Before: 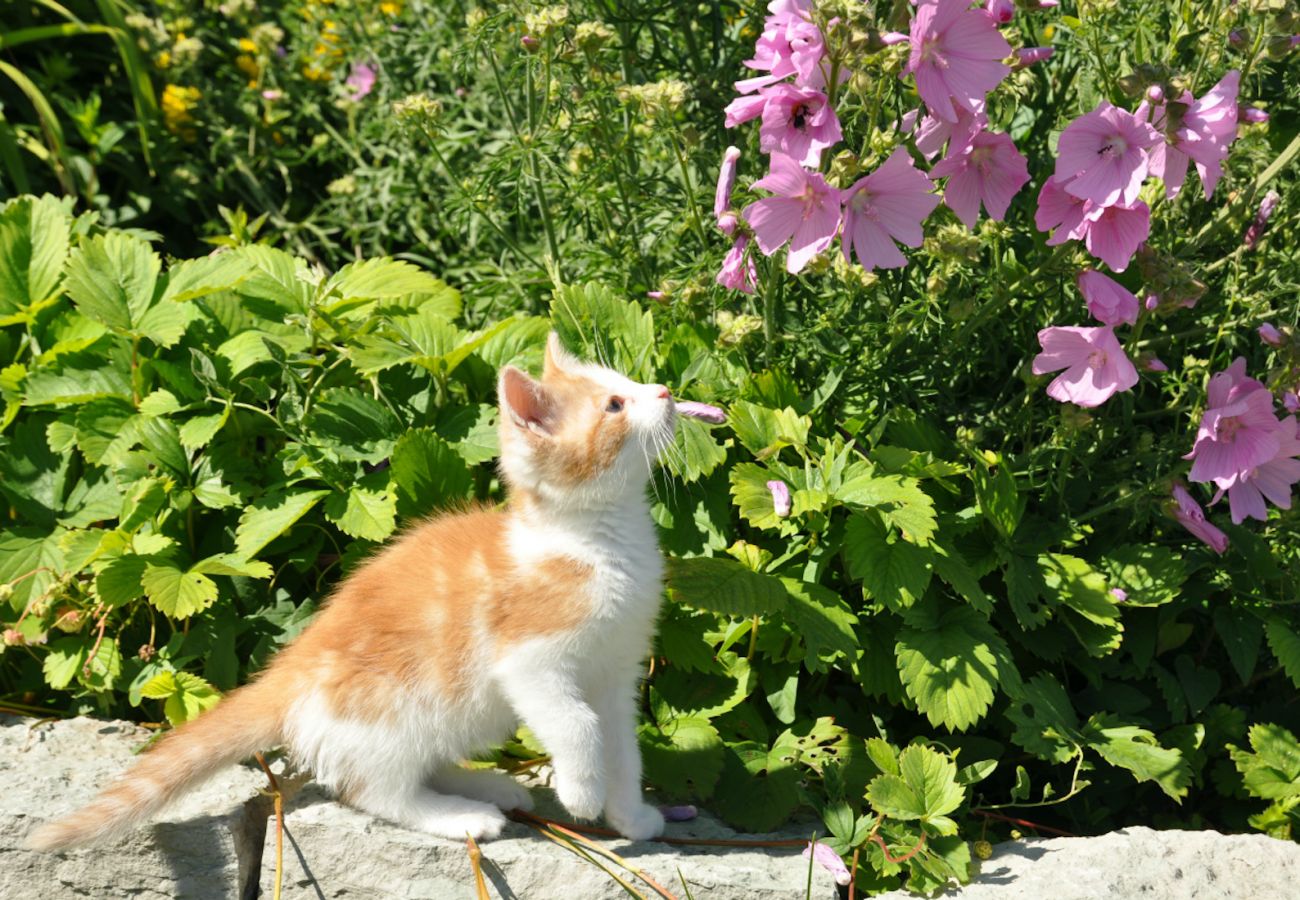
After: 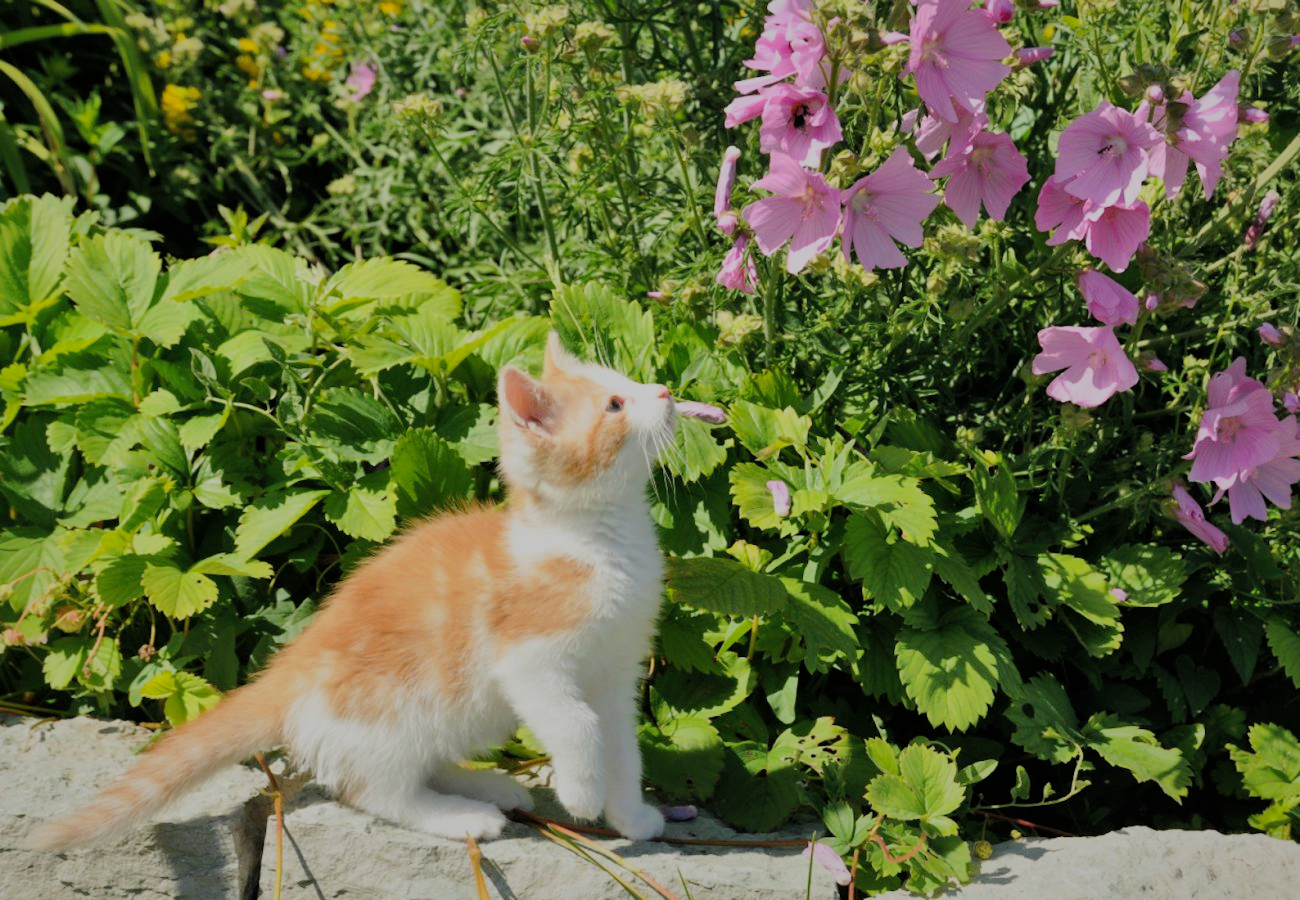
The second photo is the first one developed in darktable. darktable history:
shadows and highlights: shadows 40, highlights -60
filmic rgb: black relative exposure -7.65 EV, white relative exposure 4.56 EV, hardness 3.61
